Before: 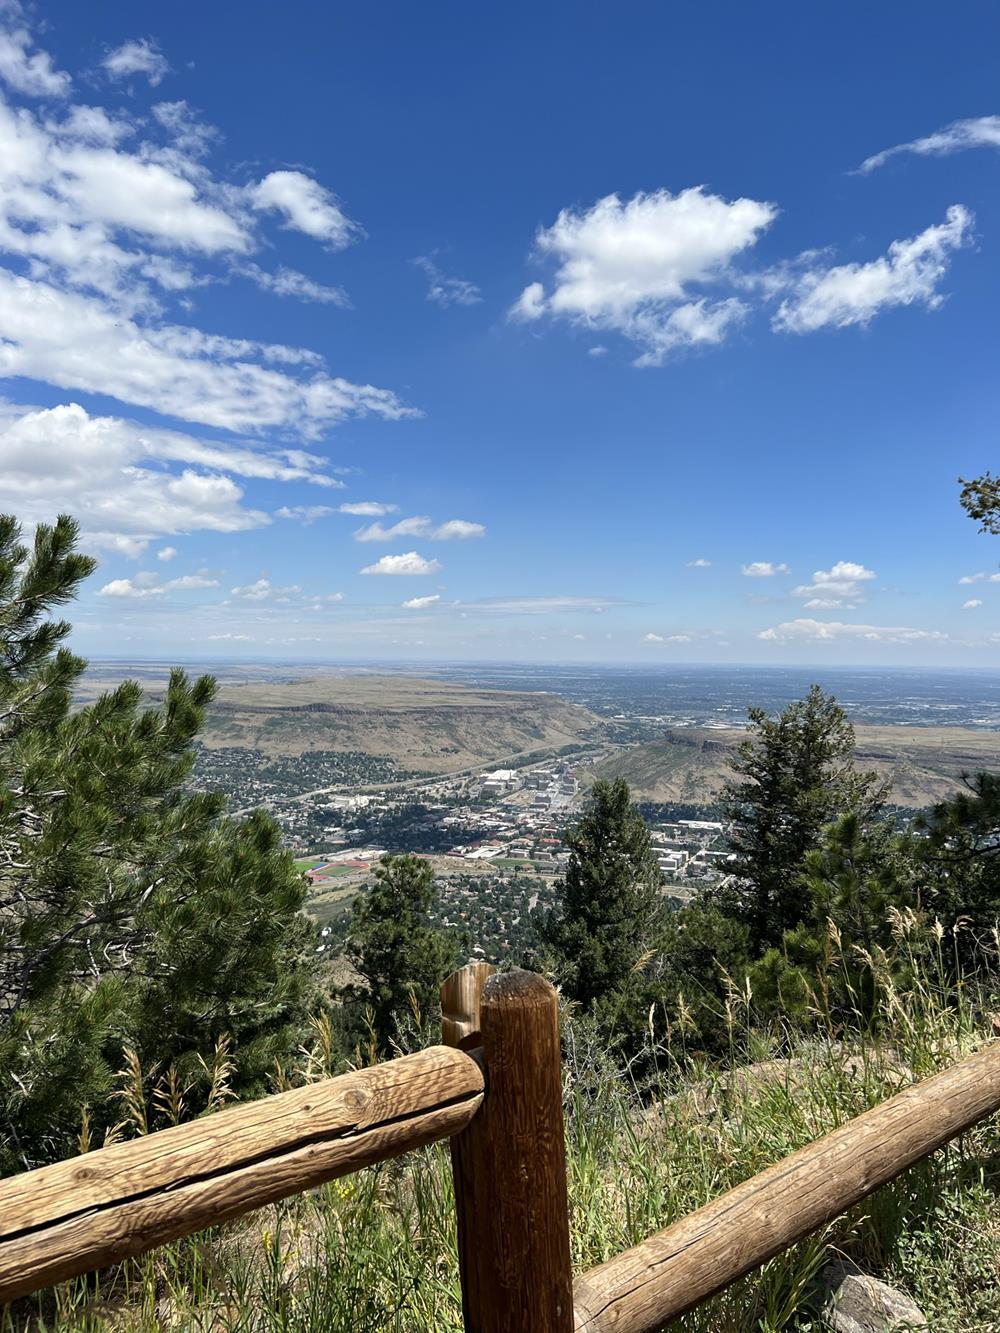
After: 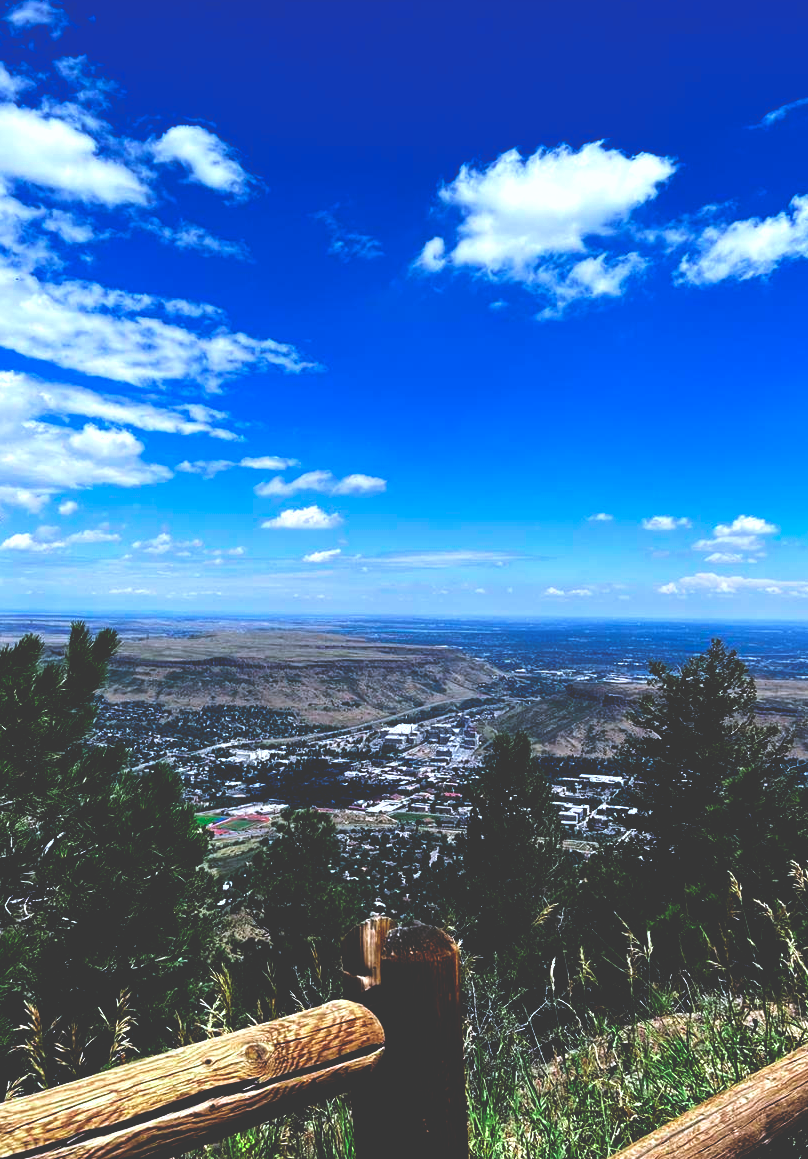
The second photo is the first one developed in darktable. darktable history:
color zones: curves: ch2 [(0, 0.5) (0.143, 0.517) (0.286, 0.571) (0.429, 0.522) (0.571, 0.5) (0.714, 0.5) (0.857, 0.5) (1, 0.5)]
base curve: curves: ch0 [(0, 0.036) (0.083, 0.04) (0.804, 1)], preserve colors none
color calibration: illuminant as shot in camera, x 0.37, y 0.382, temperature 4313.32 K
crop: left 9.929%, top 3.475%, right 9.188%, bottom 9.529%
